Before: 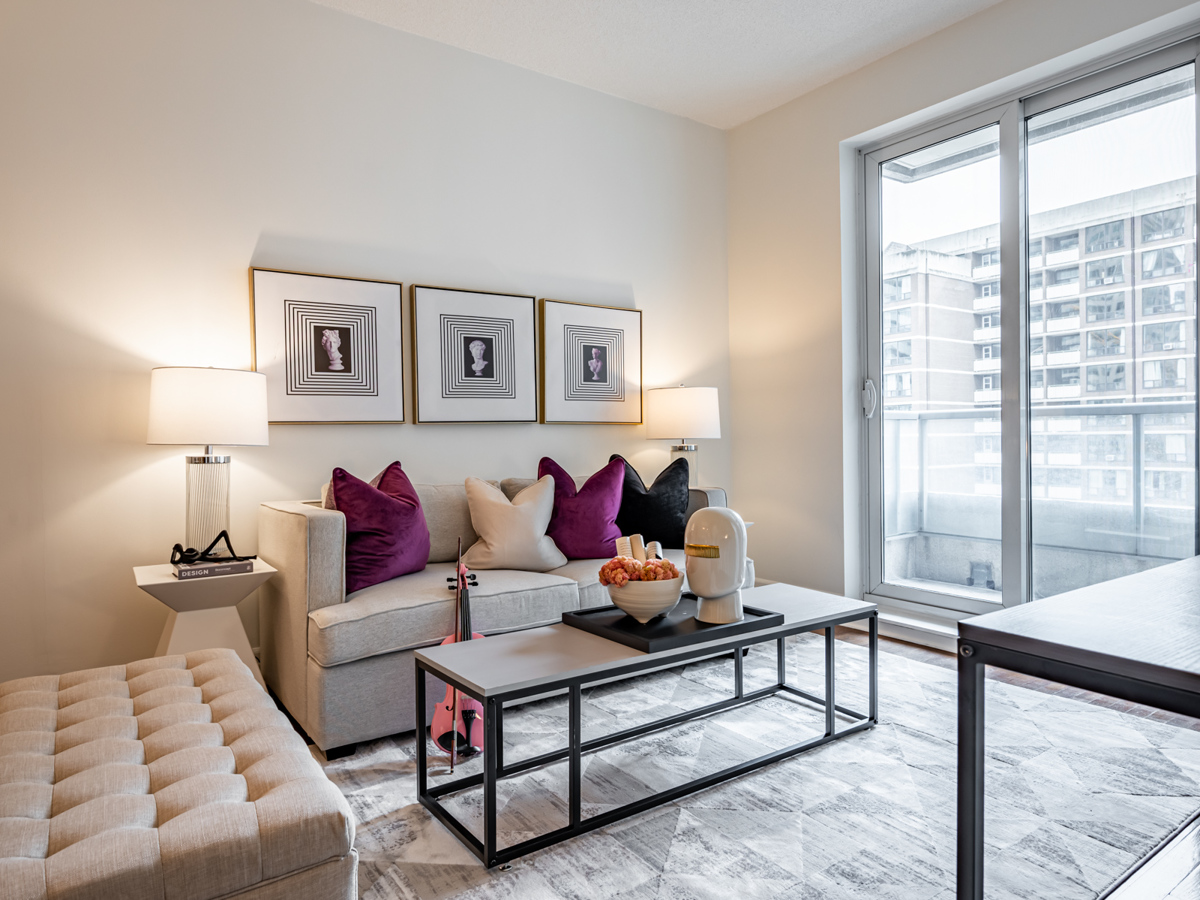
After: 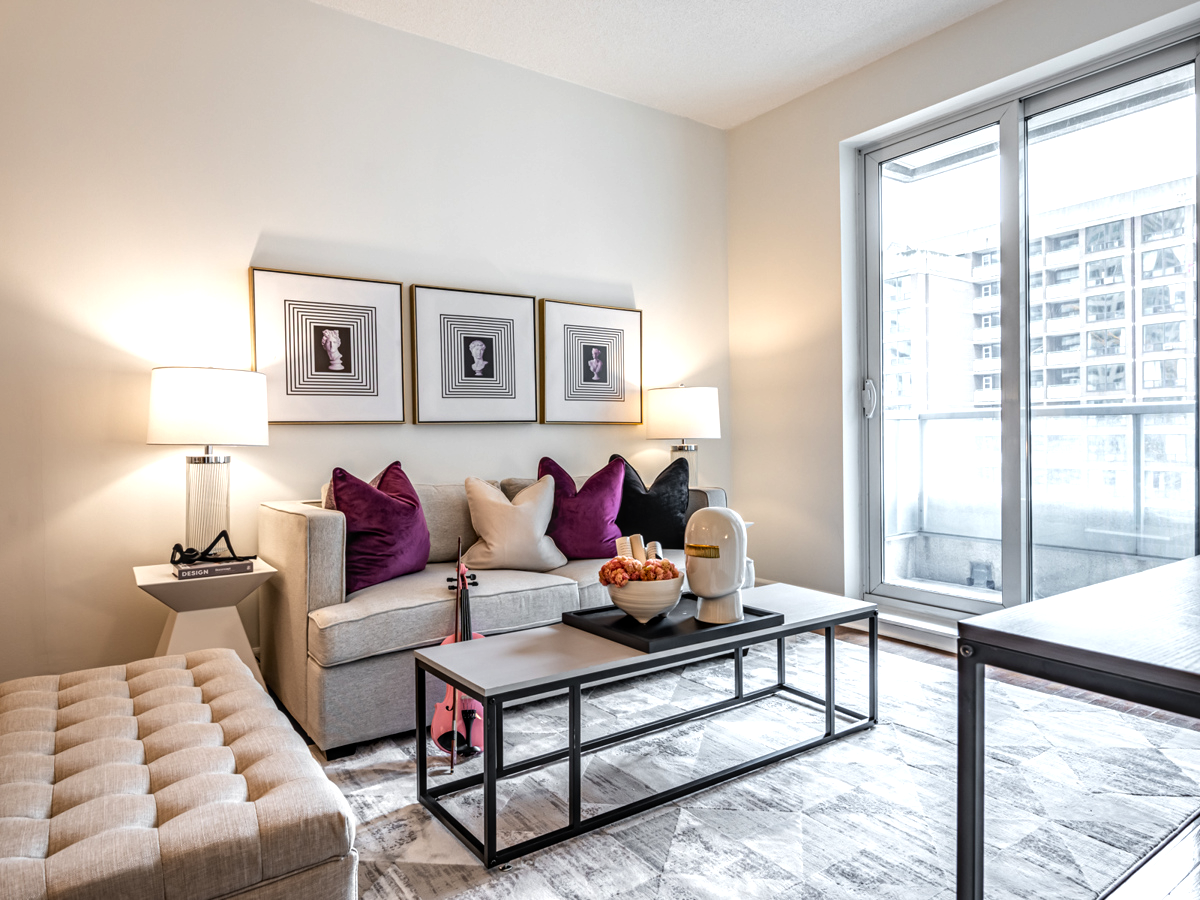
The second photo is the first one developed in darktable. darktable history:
local contrast: on, module defaults
tone equalizer: -8 EV -0.437 EV, -7 EV -0.421 EV, -6 EV -0.355 EV, -5 EV -0.22 EV, -3 EV 0.192 EV, -2 EV 0.305 EV, -1 EV 0.365 EV, +0 EV 0.423 EV, edges refinement/feathering 500, mask exposure compensation -1.57 EV, preserve details no
